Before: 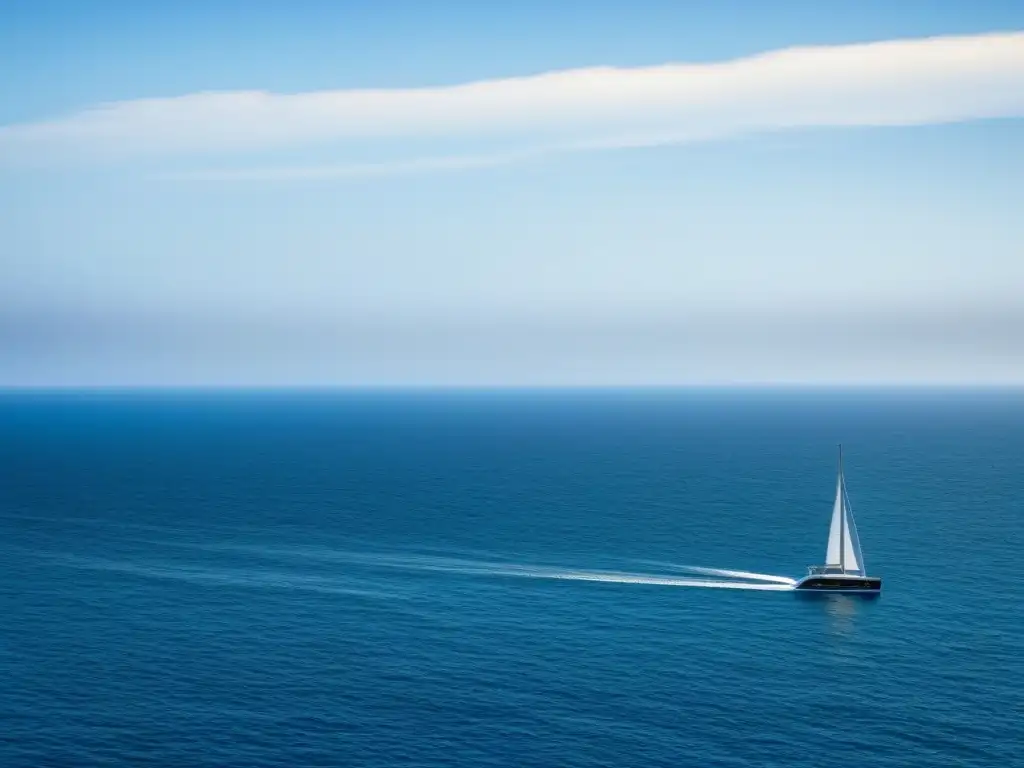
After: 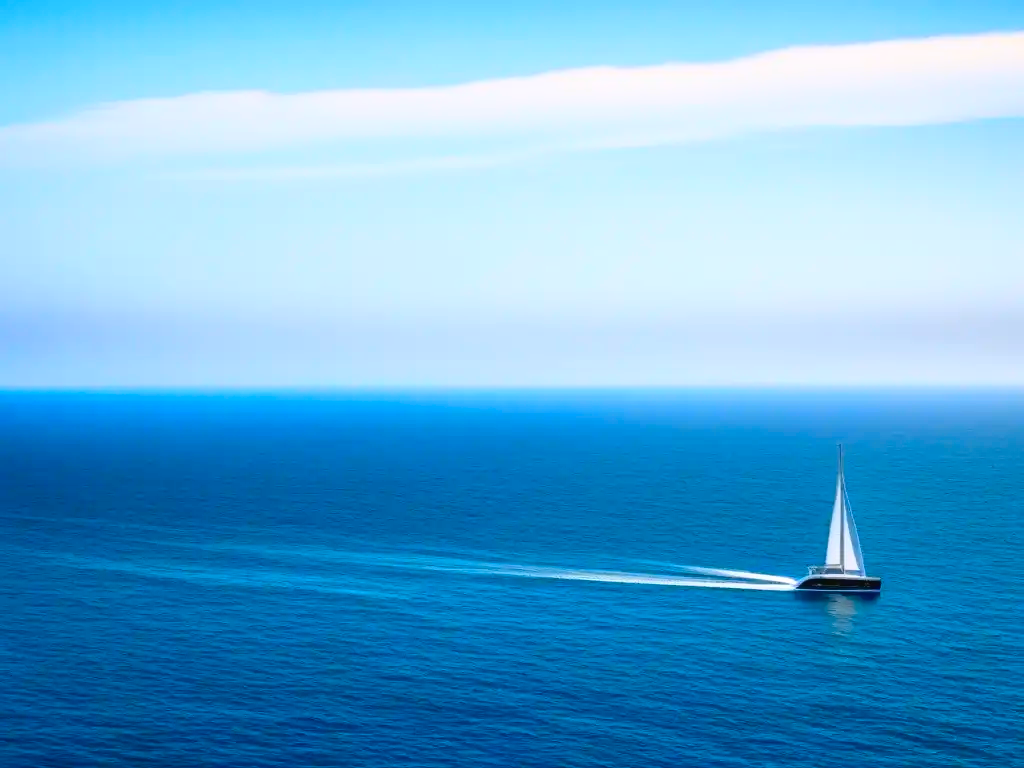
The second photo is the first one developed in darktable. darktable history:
white balance: red 1.009, blue 1.027
tone curve: curves: ch0 [(0, 0.023) (0.087, 0.065) (0.184, 0.168) (0.45, 0.54) (0.57, 0.683) (0.722, 0.825) (0.877, 0.948) (1, 1)]; ch1 [(0, 0) (0.388, 0.369) (0.45, 0.43) (0.505, 0.509) (0.534, 0.528) (0.657, 0.655) (1, 1)]; ch2 [(0, 0) (0.314, 0.223) (0.427, 0.405) (0.5, 0.5) (0.55, 0.566) (0.625, 0.657) (1, 1)], color space Lab, independent channels, preserve colors none
